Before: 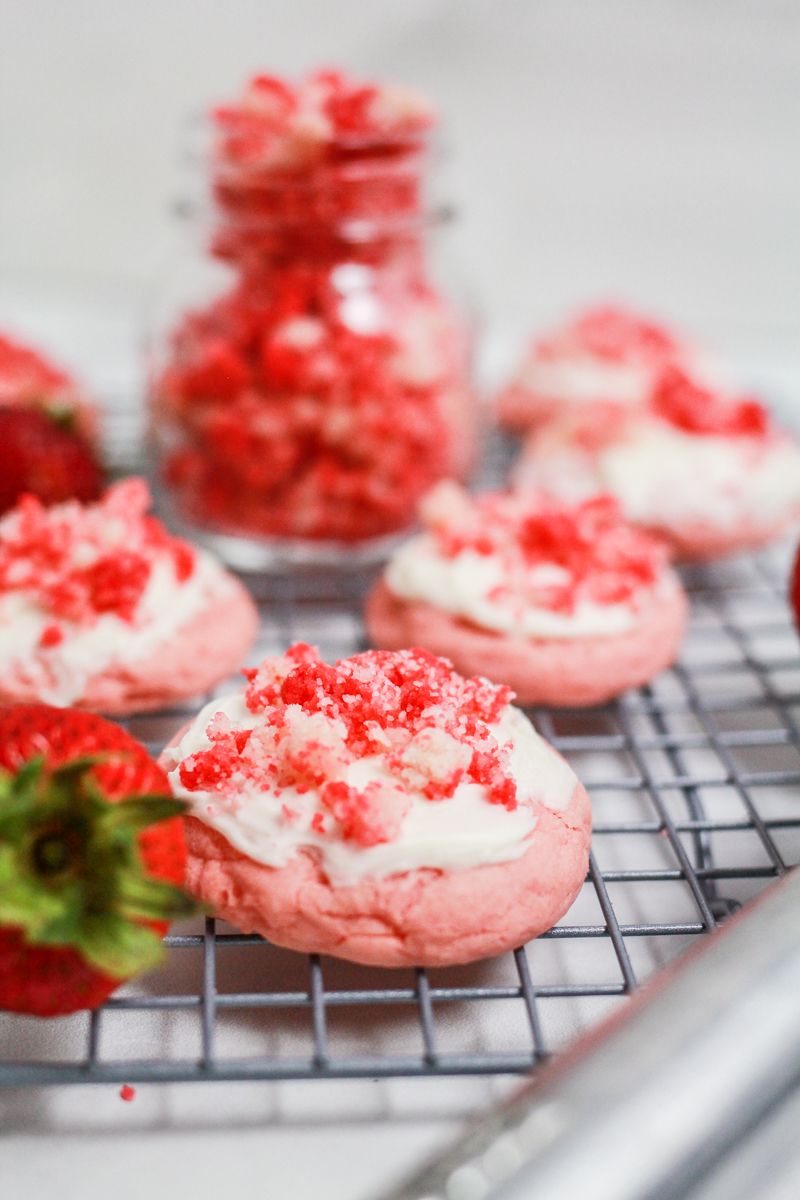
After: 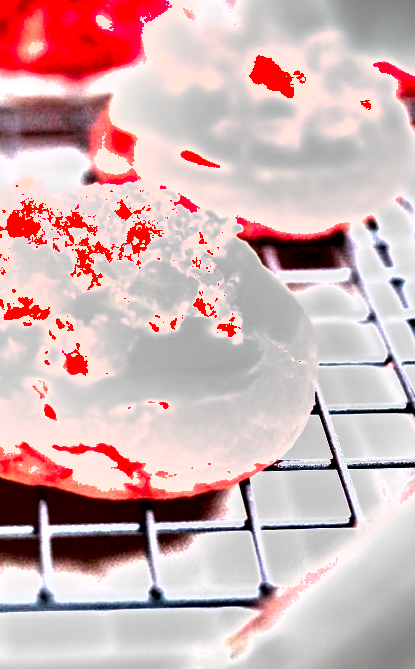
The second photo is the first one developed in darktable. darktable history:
shadows and highlights: shadows 60.41, soften with gaussian
crop: left 34.35%, top 38.956%, right 13.71%, bottom 5.255%
exposure: exposure 2.018 EV, compensate highlight preservation false
